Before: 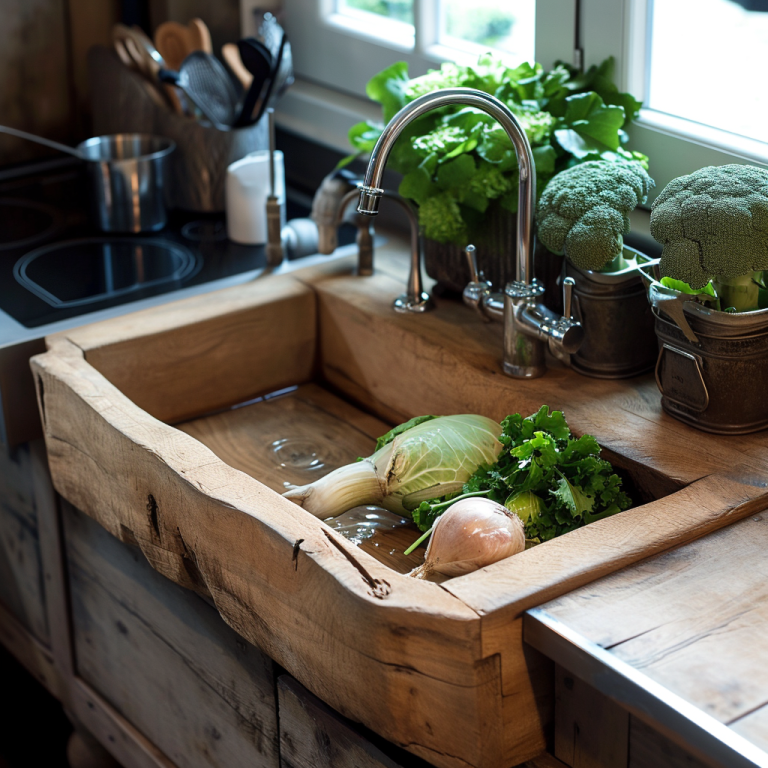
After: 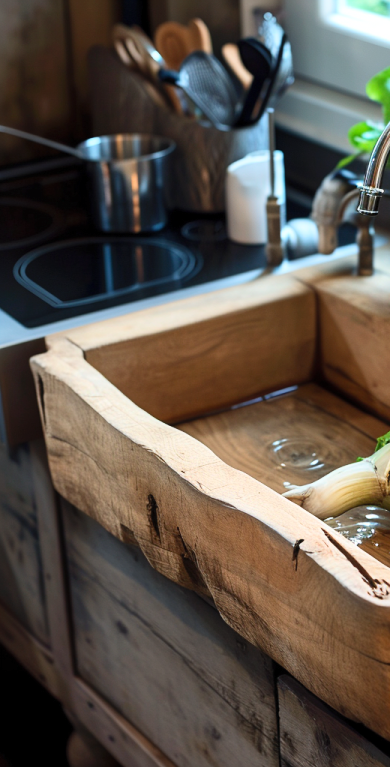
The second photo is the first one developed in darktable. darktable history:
crop and rotate: left 0.056%, top 0%, right 49.15%
contrast brightness saturation: contrast 0.199, brightness 0.168, saturation 0.225
